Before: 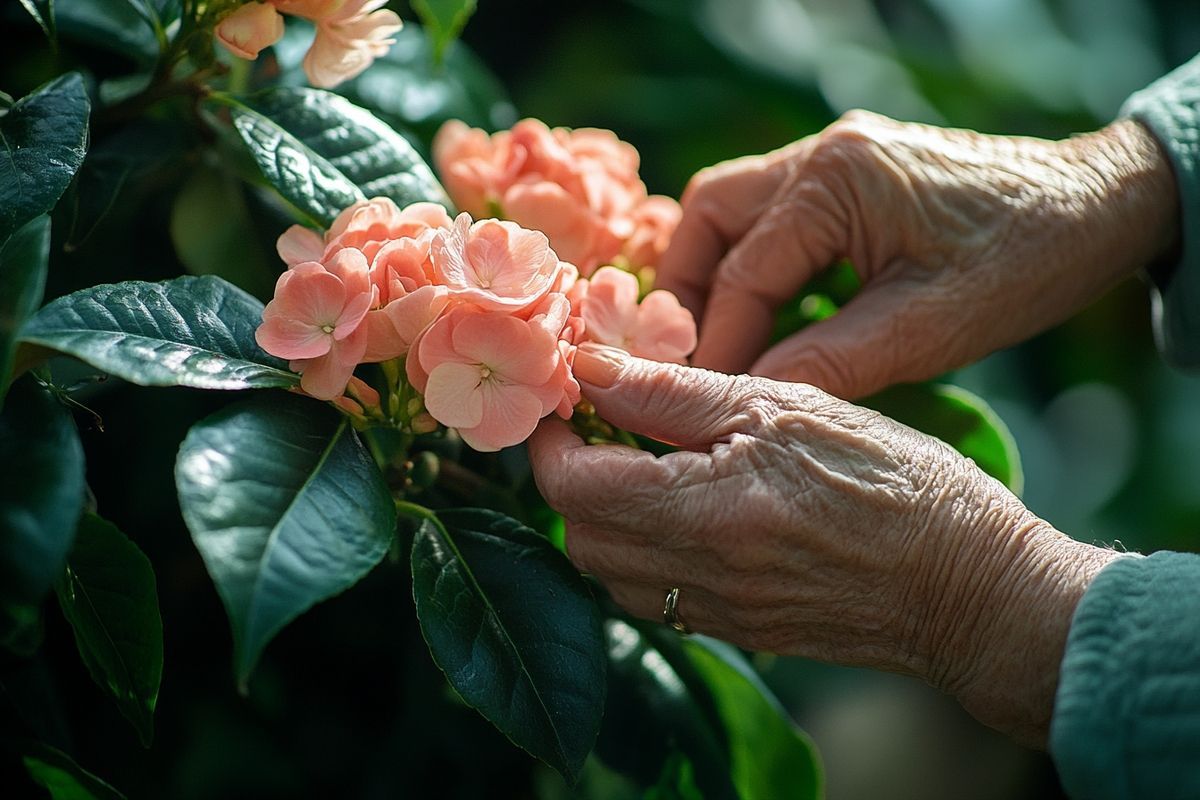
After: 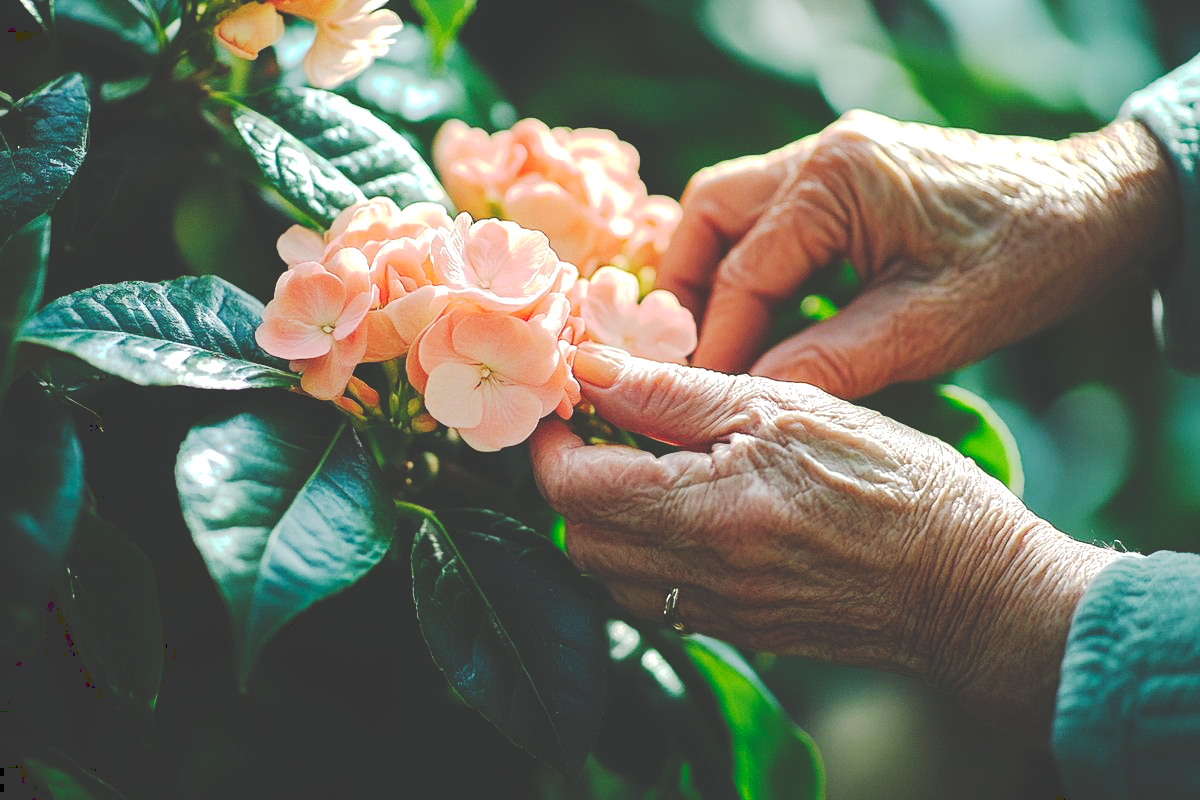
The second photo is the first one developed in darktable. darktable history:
tone curve: curves: ch0 [(0, 0) (0.003, 0.219) (0.011, 0.219) (0.025, 0.223) (0.044, 0.226) (0.069, 0.232) (0.1, 0.24) (0.136, 0.245) (0.177, 0.257) (0.224, 0.281) (0.277, 0.324) (0.335, 0.392) (0.399, 0.484) (0.468, 0.585) (0.543, 0.672) (0.623, 0.741) (0.709, 0.788) (0.801, 0.835) (0.898, 0.878) (1, 1)], preserve colors none
exposure: exposure 0.63 EV, compensate highlight preservation false
